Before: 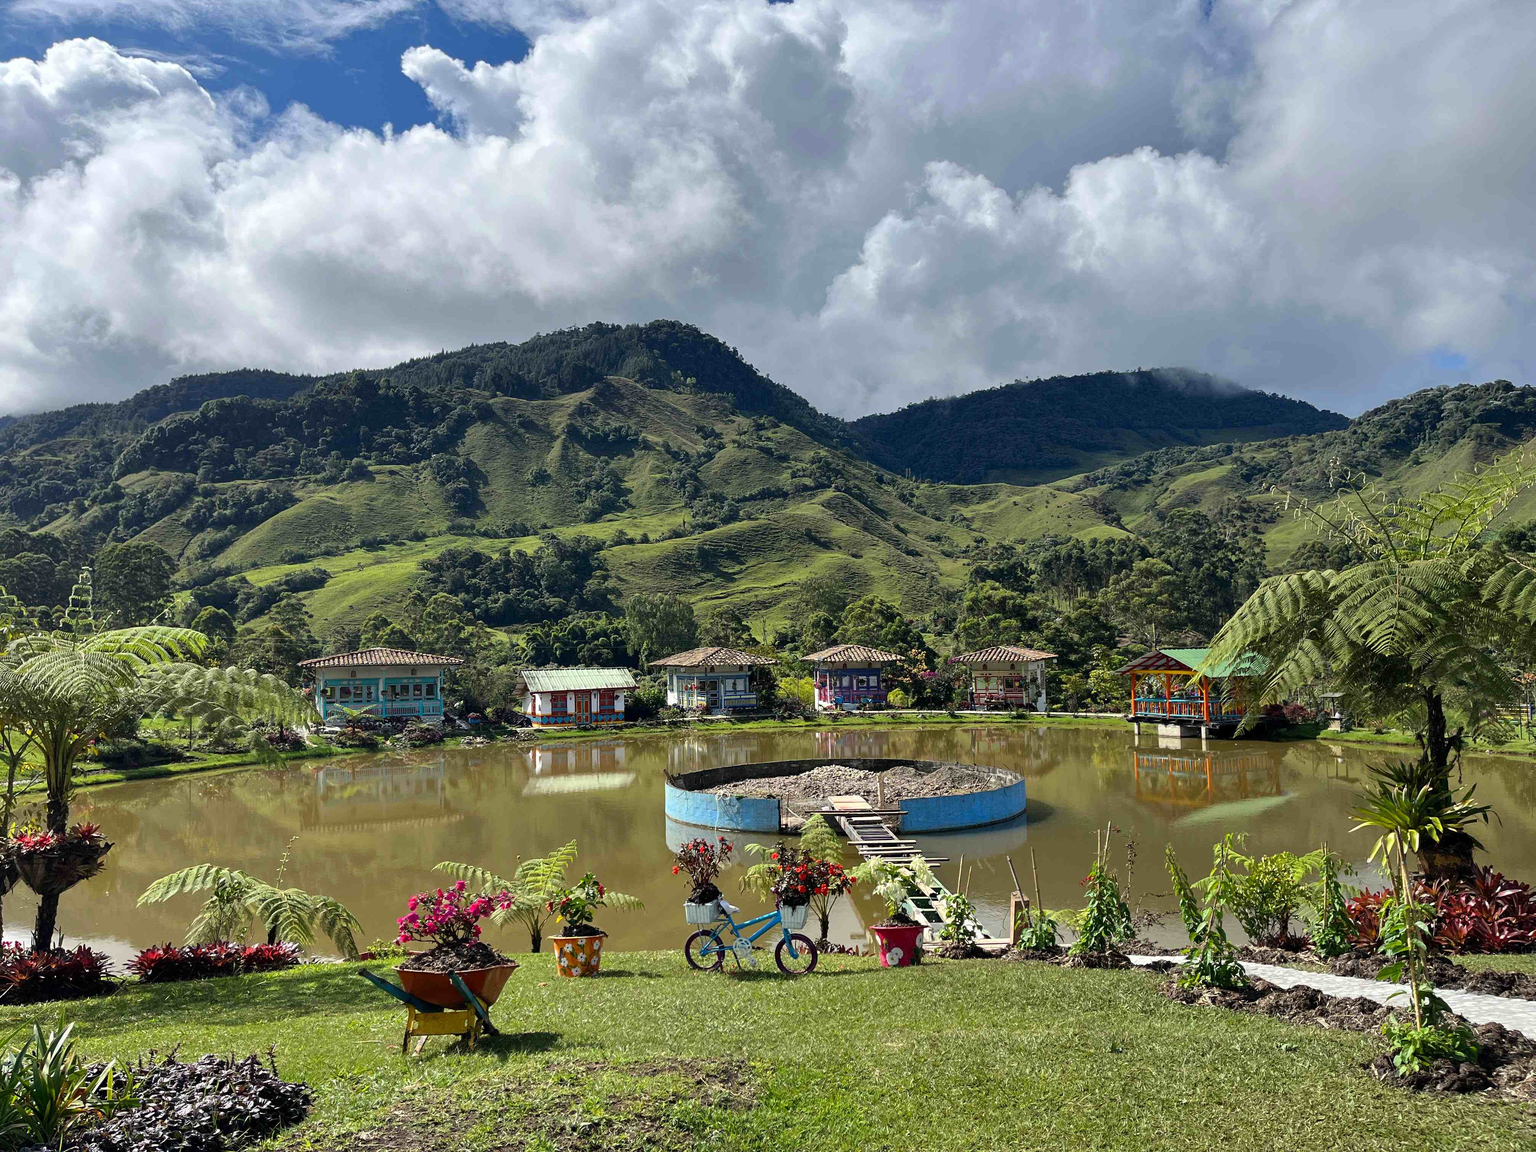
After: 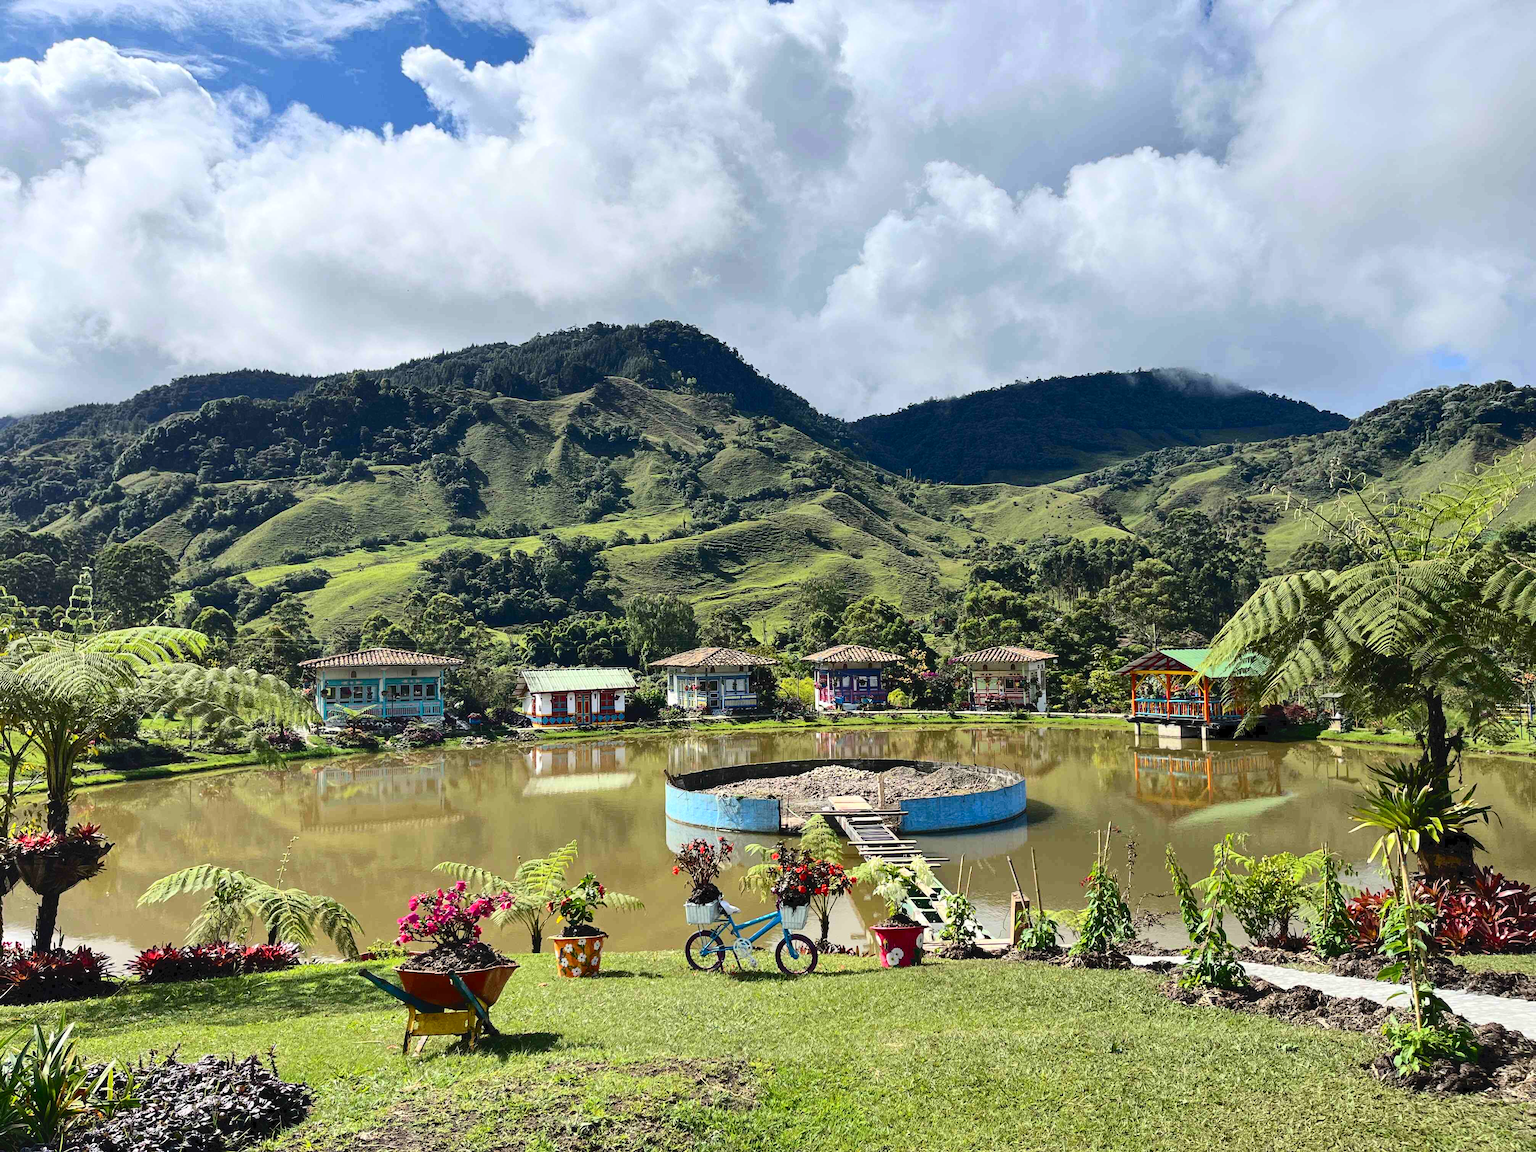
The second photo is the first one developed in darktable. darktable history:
contrast brightness saturation: contrast 0.041, saturation 0.152
tone curve: curves: ch0 [(0, 0) (0.003, 0.046) (0.011, 0.052) (0.025, 0.059) (0.044, 0.069) (0.069, 0.084) (0.1, 0.107) (0.136, 0.133) (0.177, 0.171) (0.224, 0.216) (0.277, 0.293) (0.335, 0.371) (0.399, 0.481) (0.468, 0.577) (0.543, 0.662) (0.623, 0.749) (0.709, 0.831) (0.801, 0.891) (0.898, 0.942) (1, 1)], color space Lab, independent channels, preserve colors none
